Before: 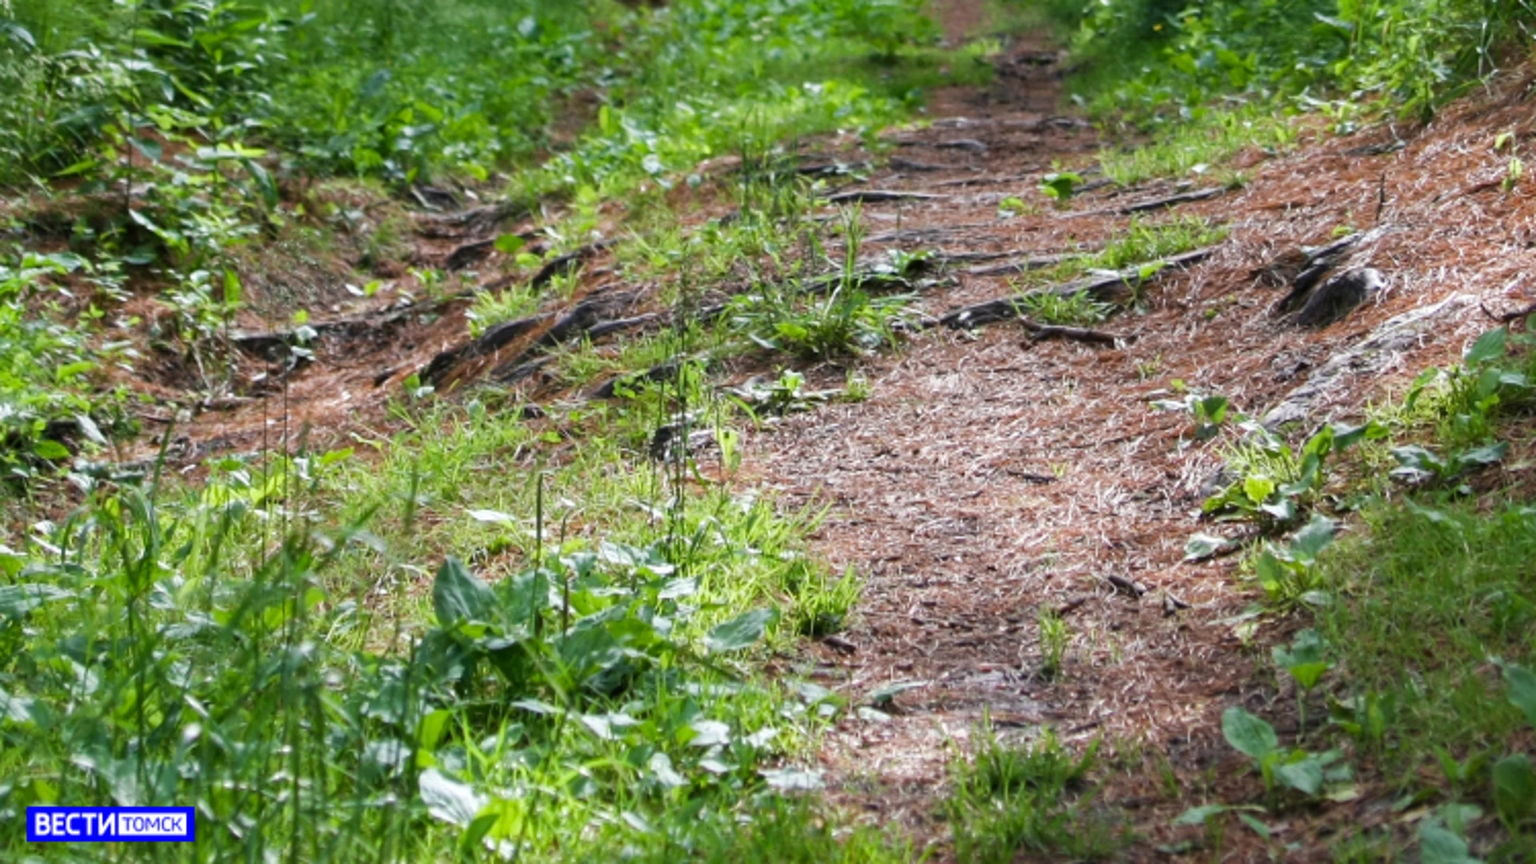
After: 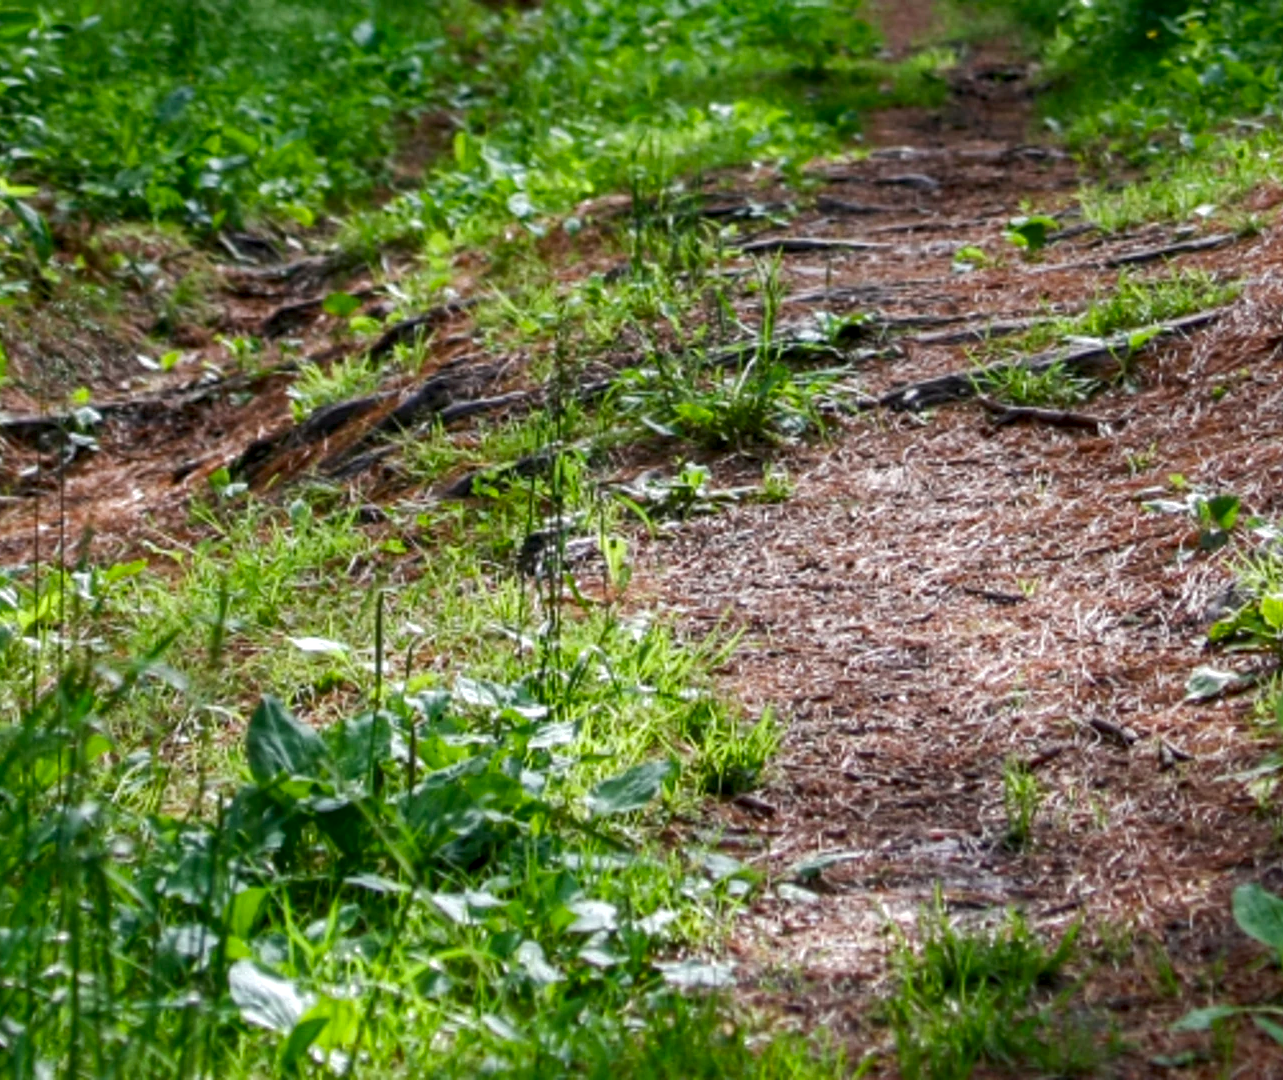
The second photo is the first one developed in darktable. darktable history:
contrast brightness saturation: contrast 0.066, brightness -0.144, saturation 0.109
crop: left 15.376%, right 17.78%
local contrast: detail 130%
shadows and highlights: on, module defaults
